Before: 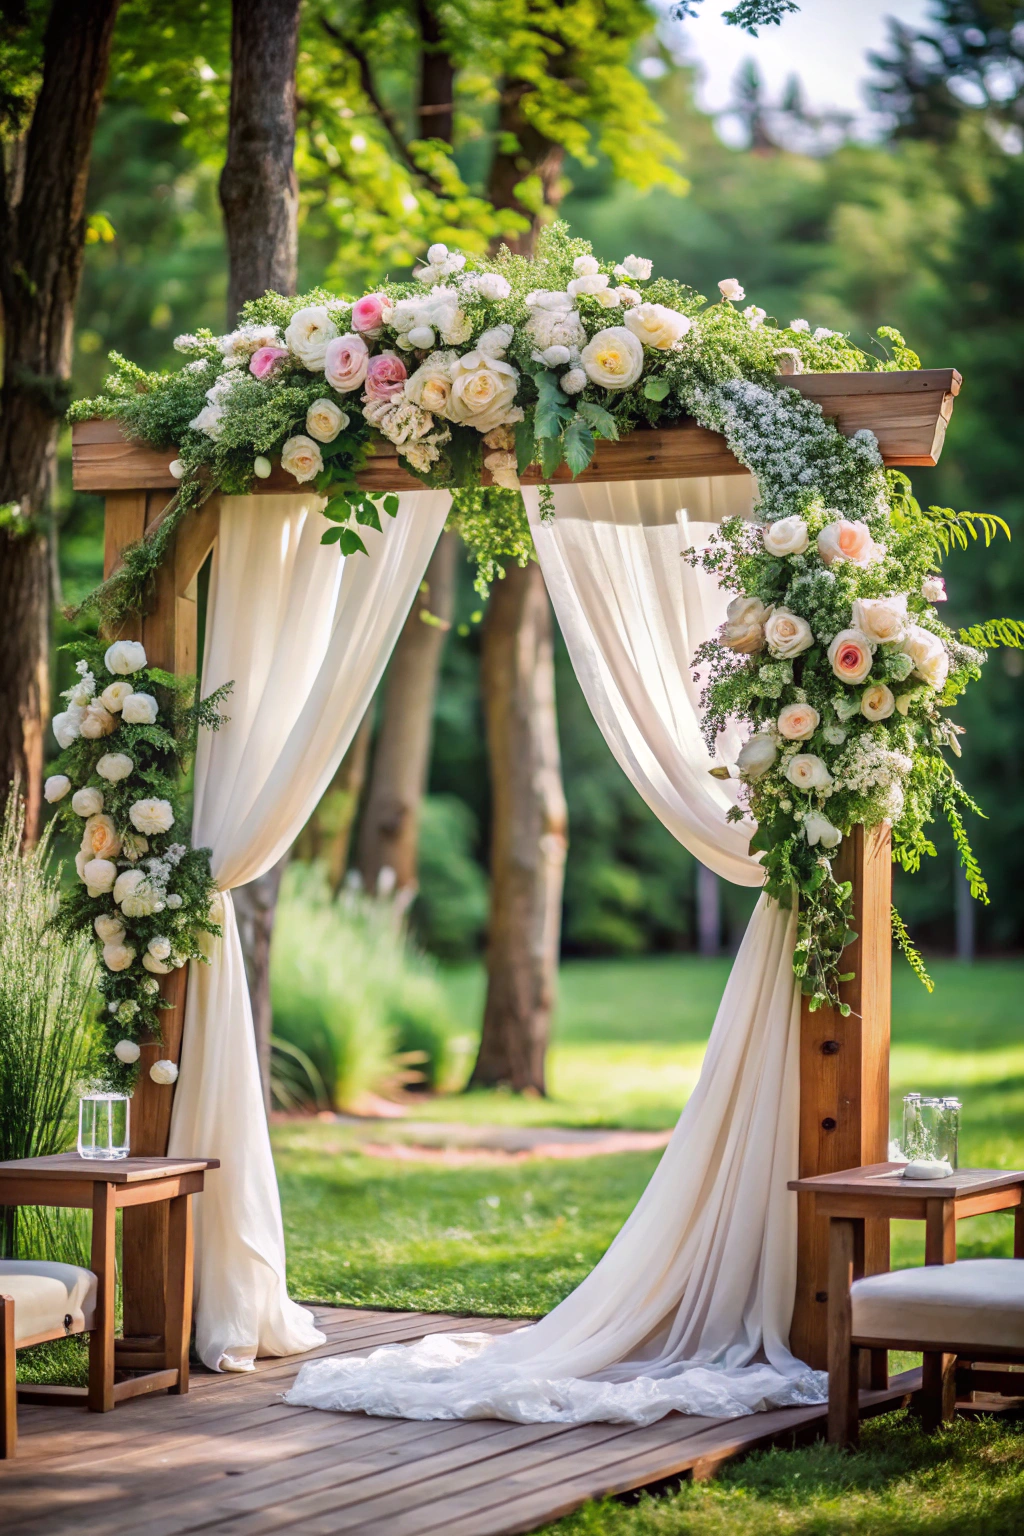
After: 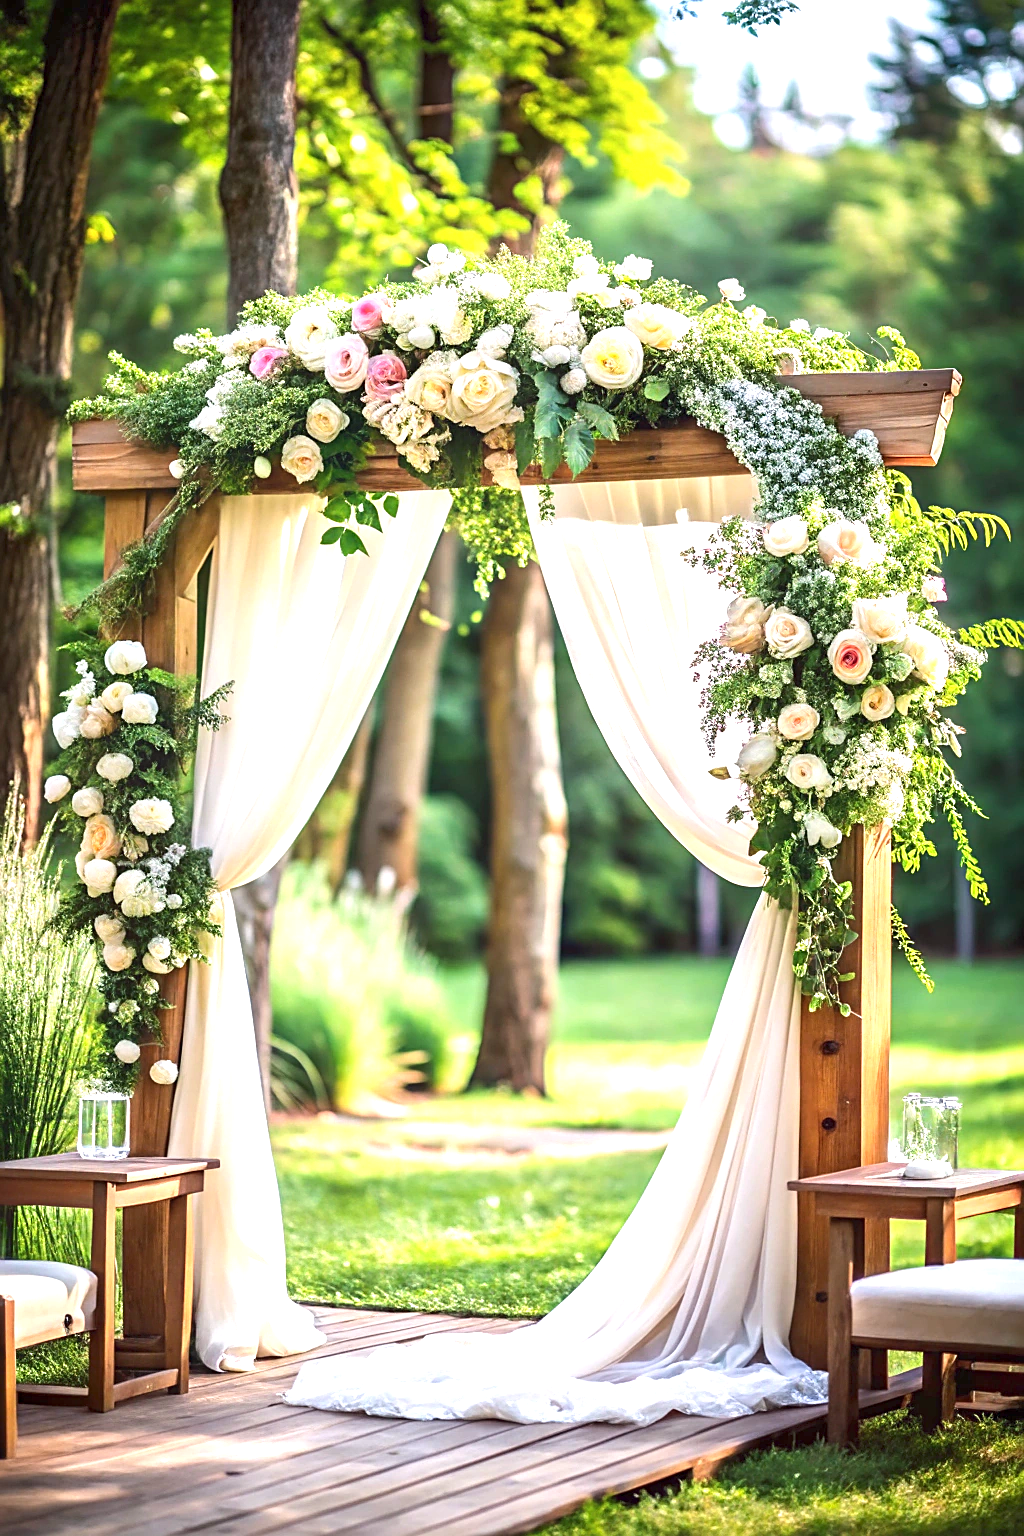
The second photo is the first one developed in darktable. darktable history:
sharpen: on, module defaults
tone equalizer: -8 EV 0.267 EV, -7 EV 0.401 EV, -6 EV 0.455 EV, -5 EV 0.25 EV, -3 EV -0.274 EV, -2 EV -0.431 EV, -1 EV -0.433 EV, +0 EV -0.271 EV
exposure: black level correction 0, exposure 1.289 EV, compensate highlight preservation false
